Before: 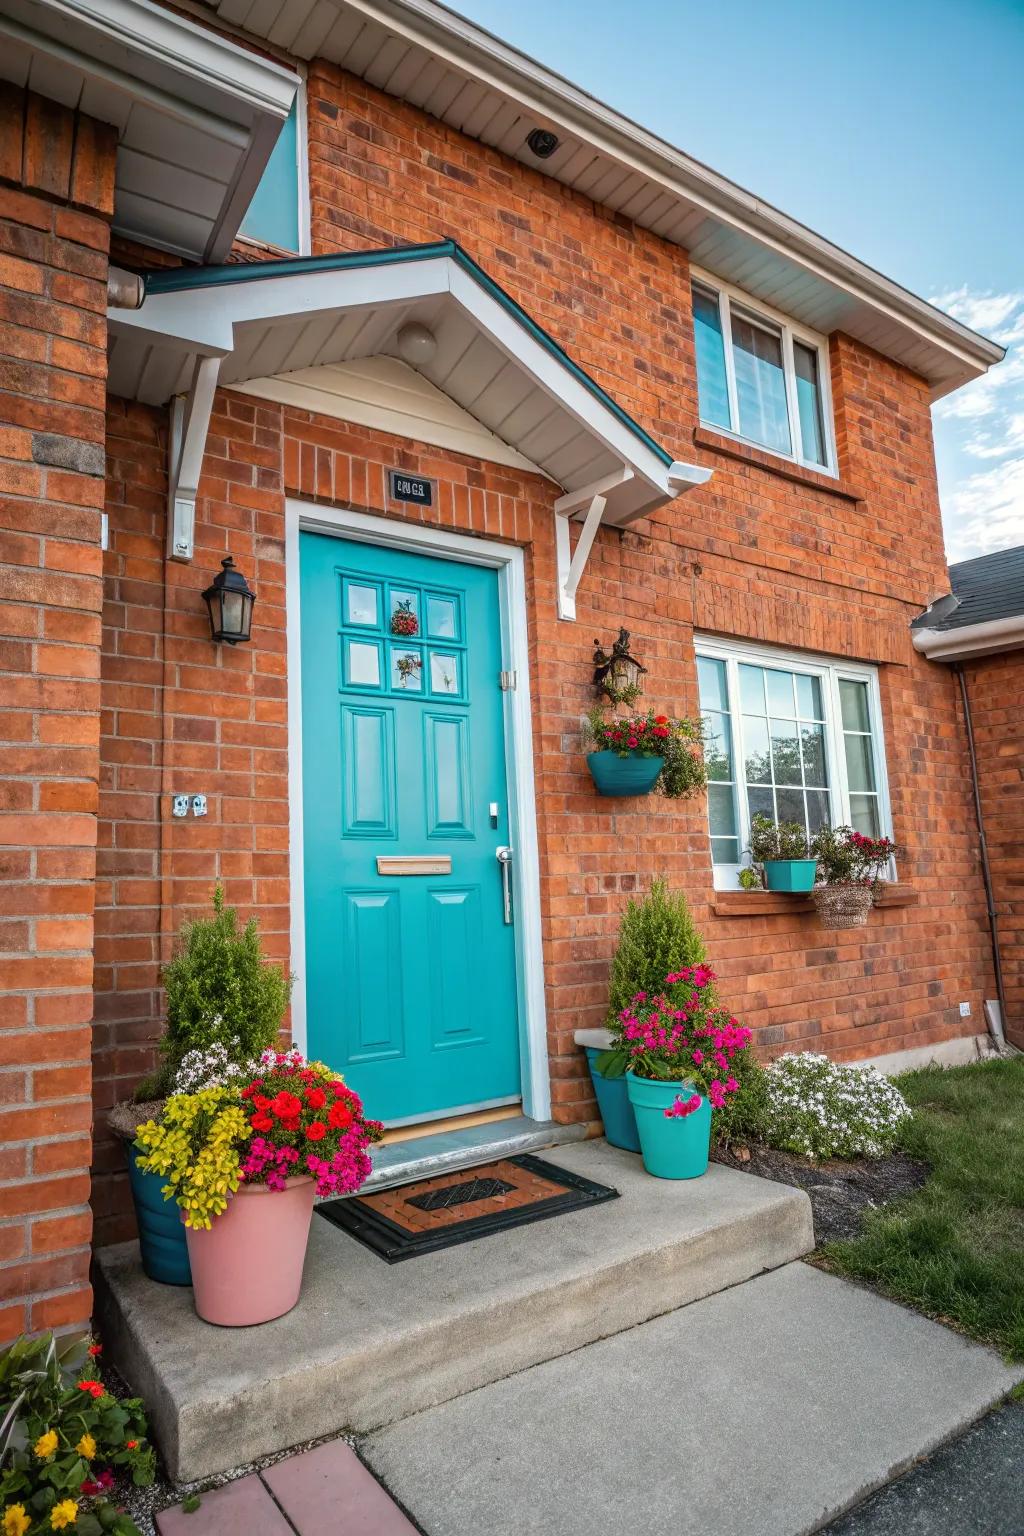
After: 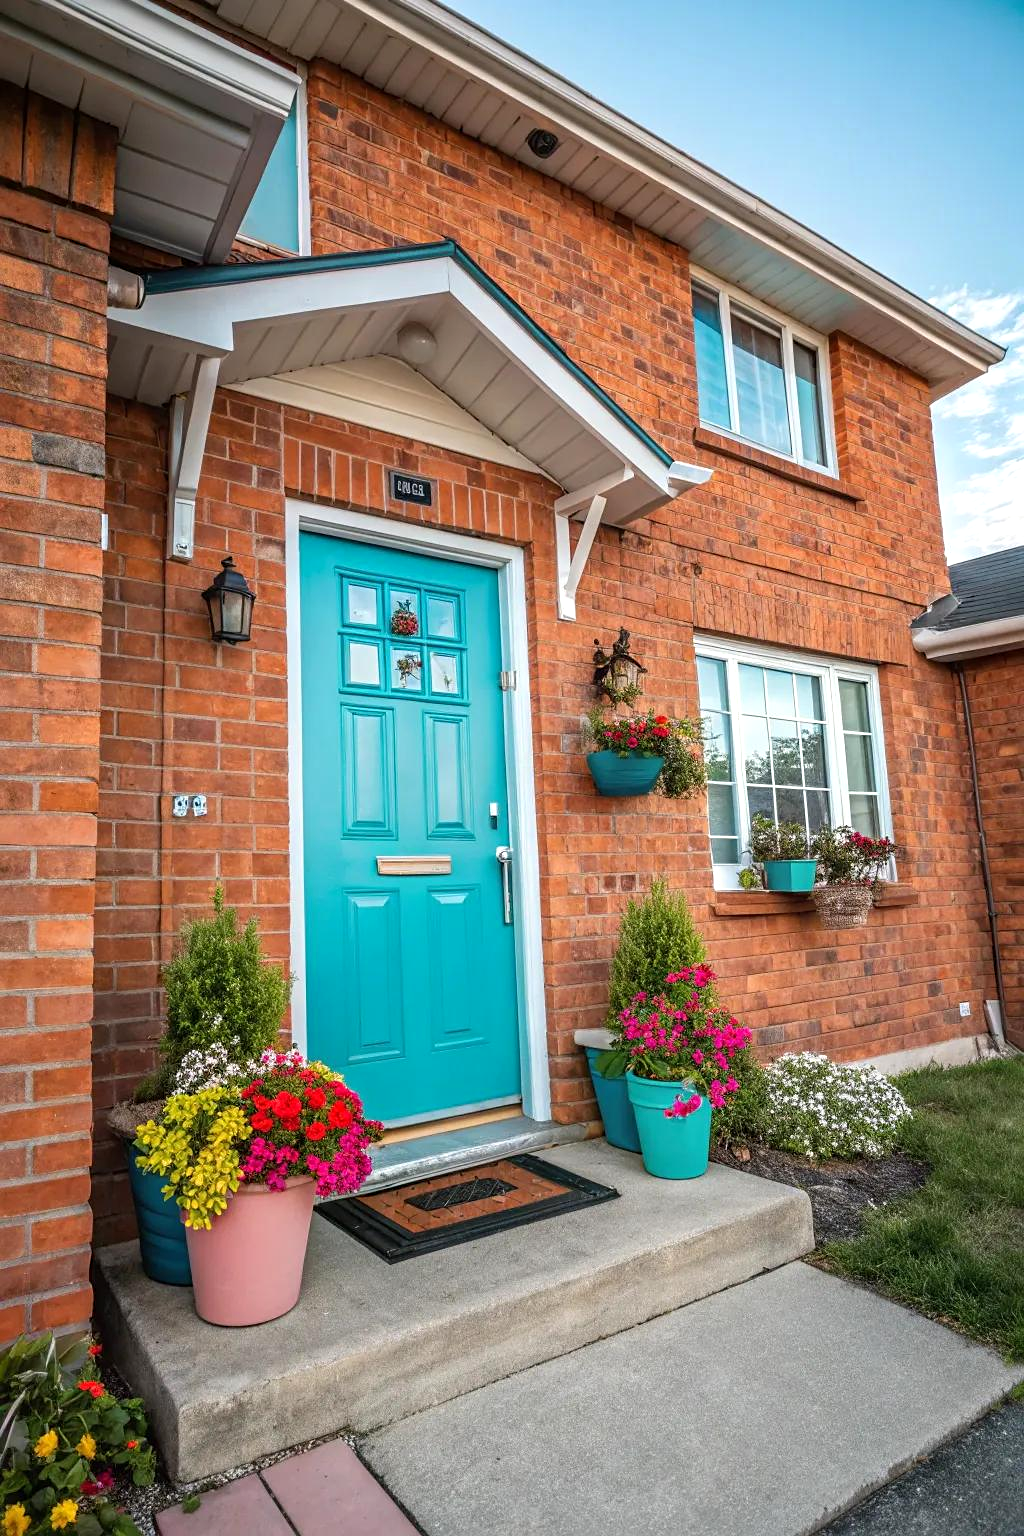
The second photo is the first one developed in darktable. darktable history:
levels: levels [0, 0.474, 0.947]
sharpen: amount 0.2
